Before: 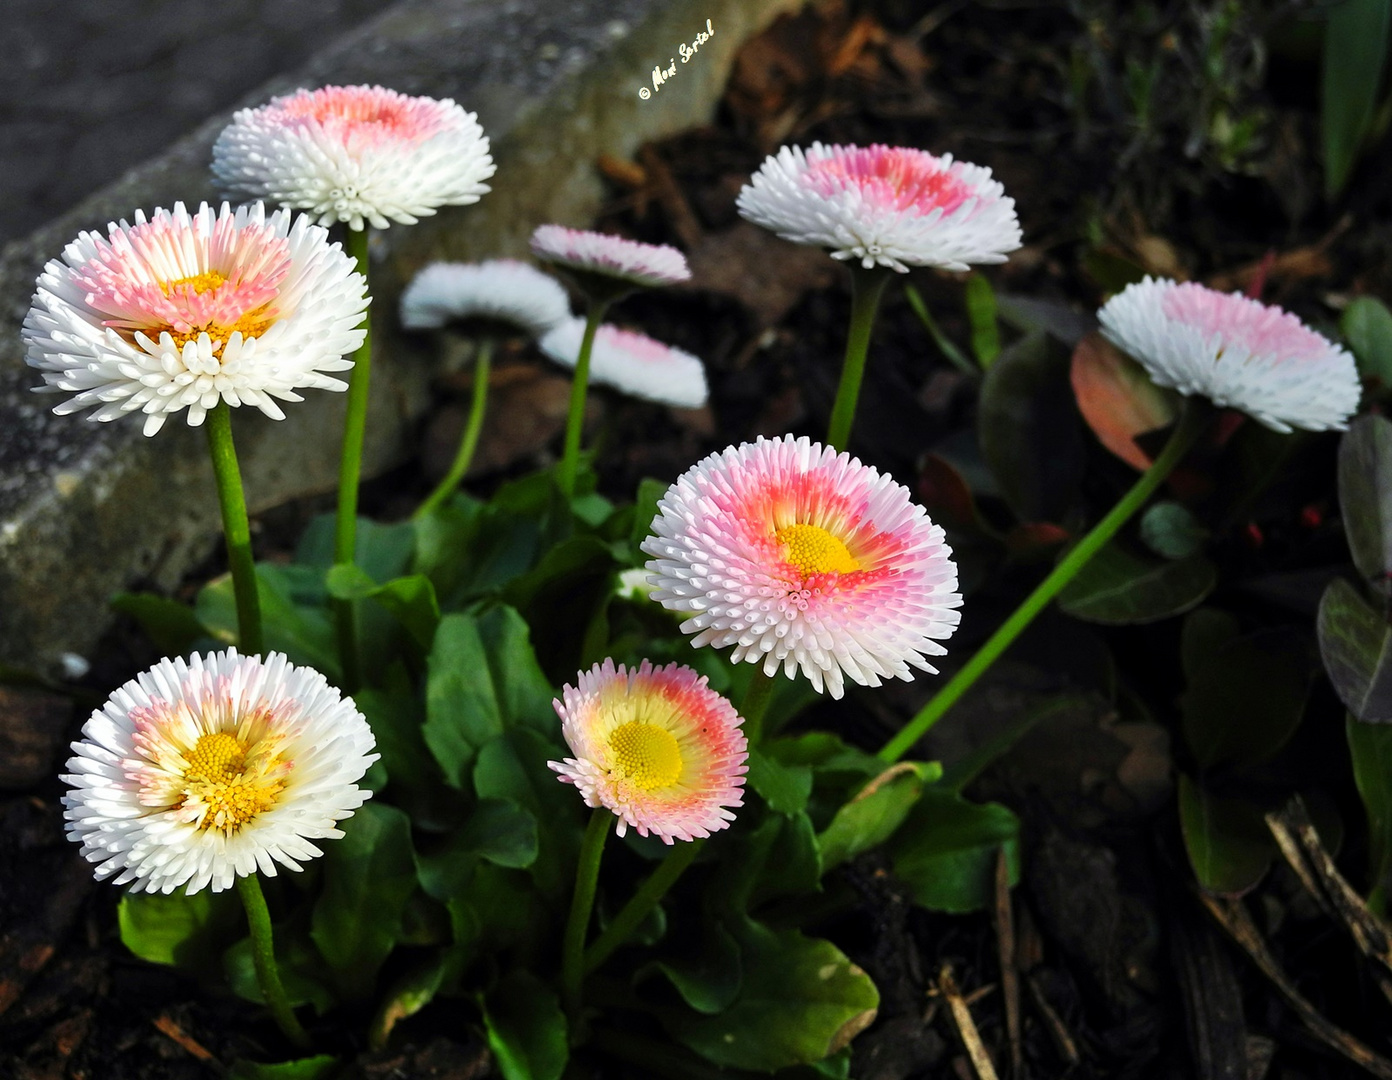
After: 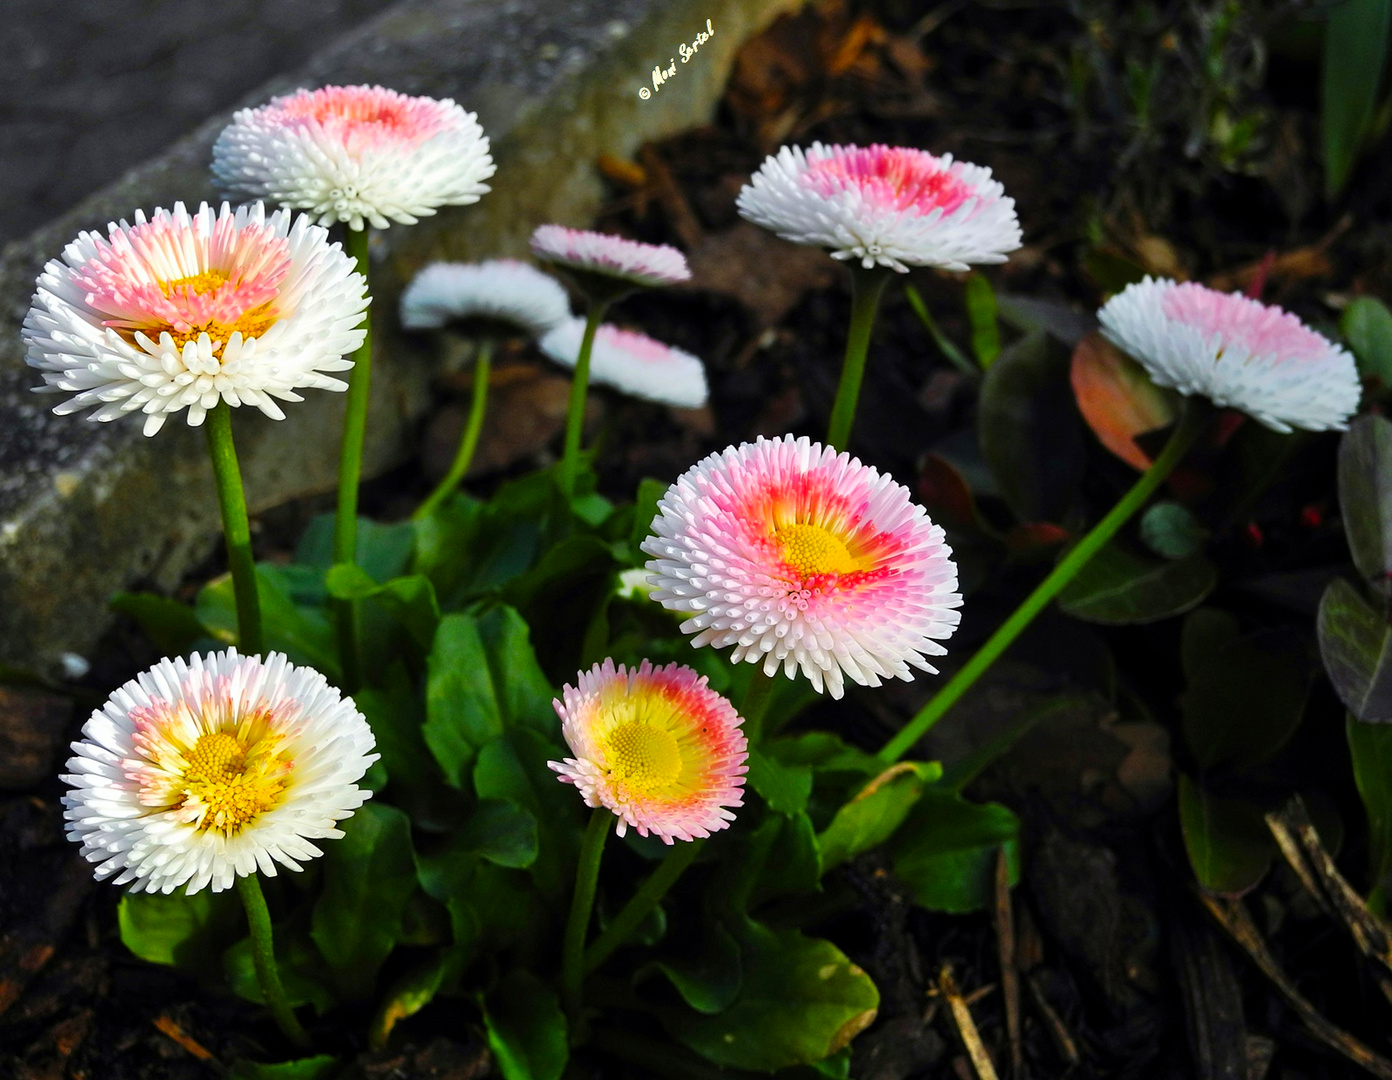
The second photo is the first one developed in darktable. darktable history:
color balance rgb: global offset › hue 171.86°, perceptual saturation grading › global saturation 19.762%, global vibrance 20%
